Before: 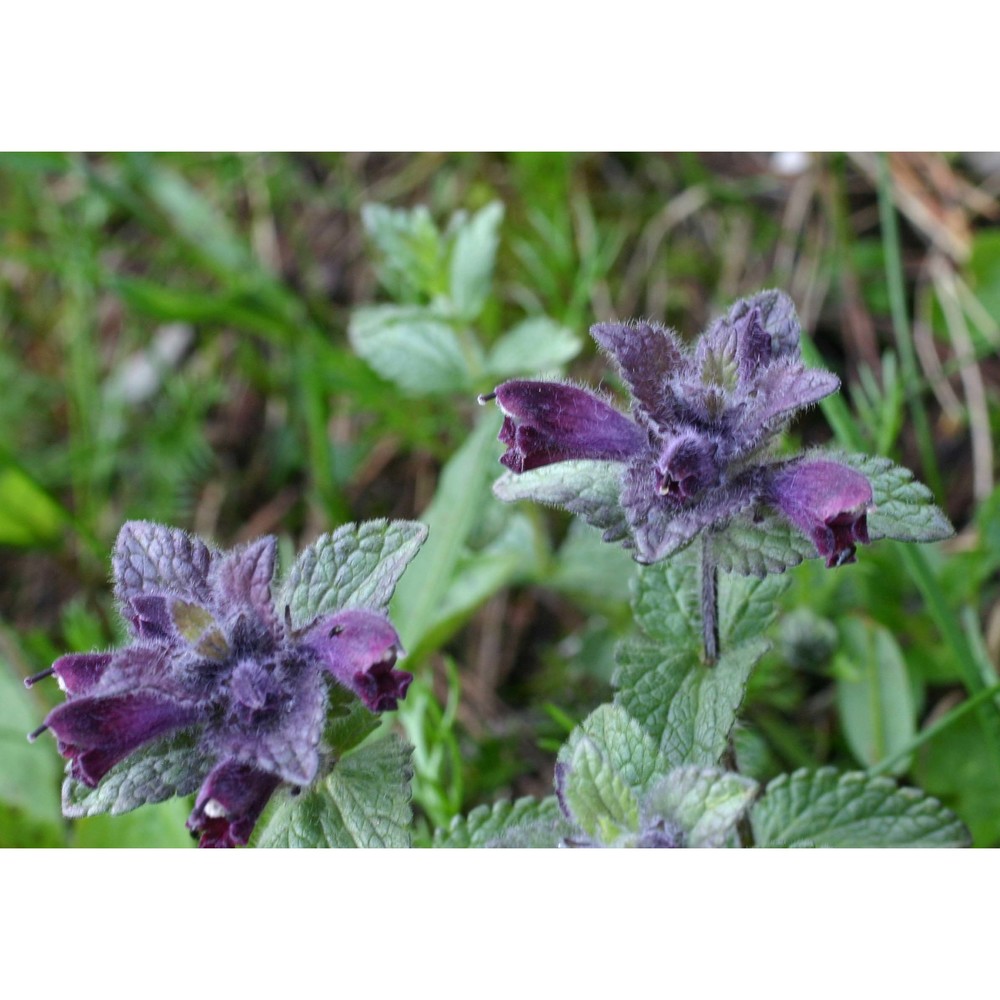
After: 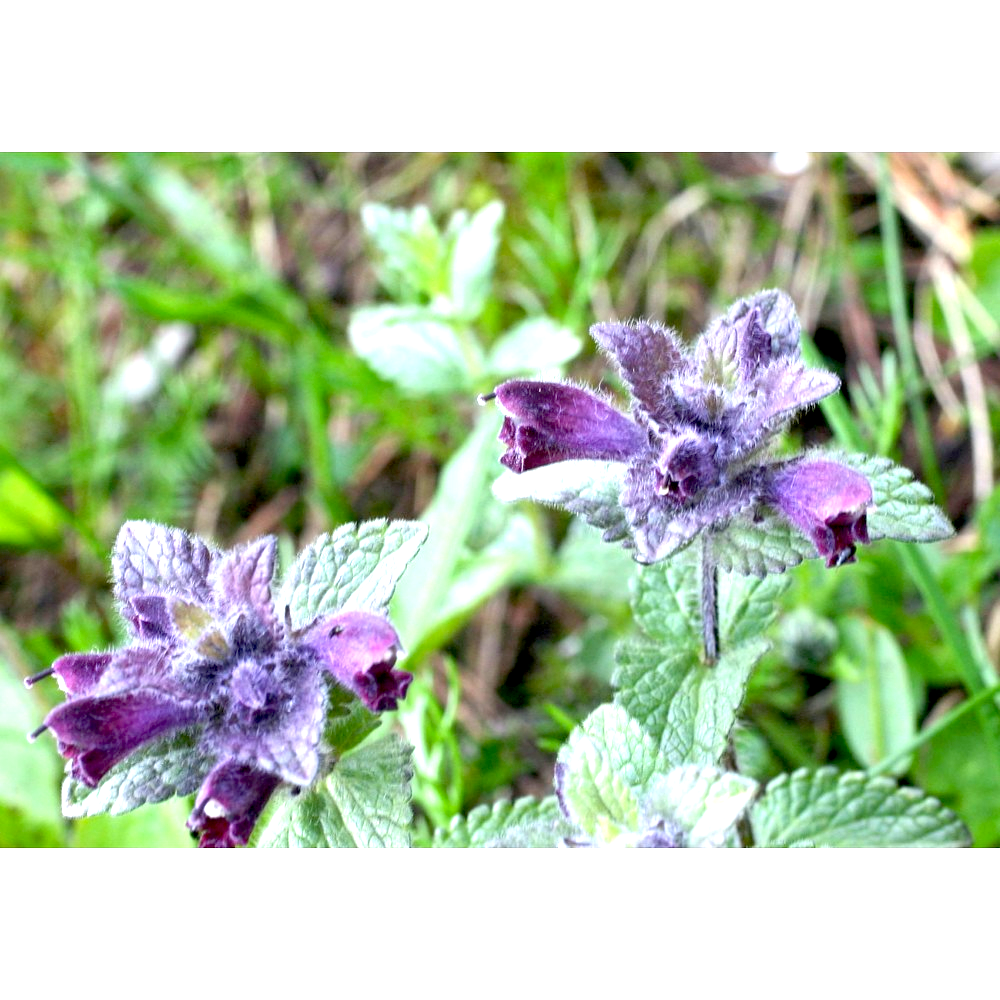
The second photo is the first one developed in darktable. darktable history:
exposure: black level correction 0.009, exposure 1.417 EV, compensate highlight preservation false
